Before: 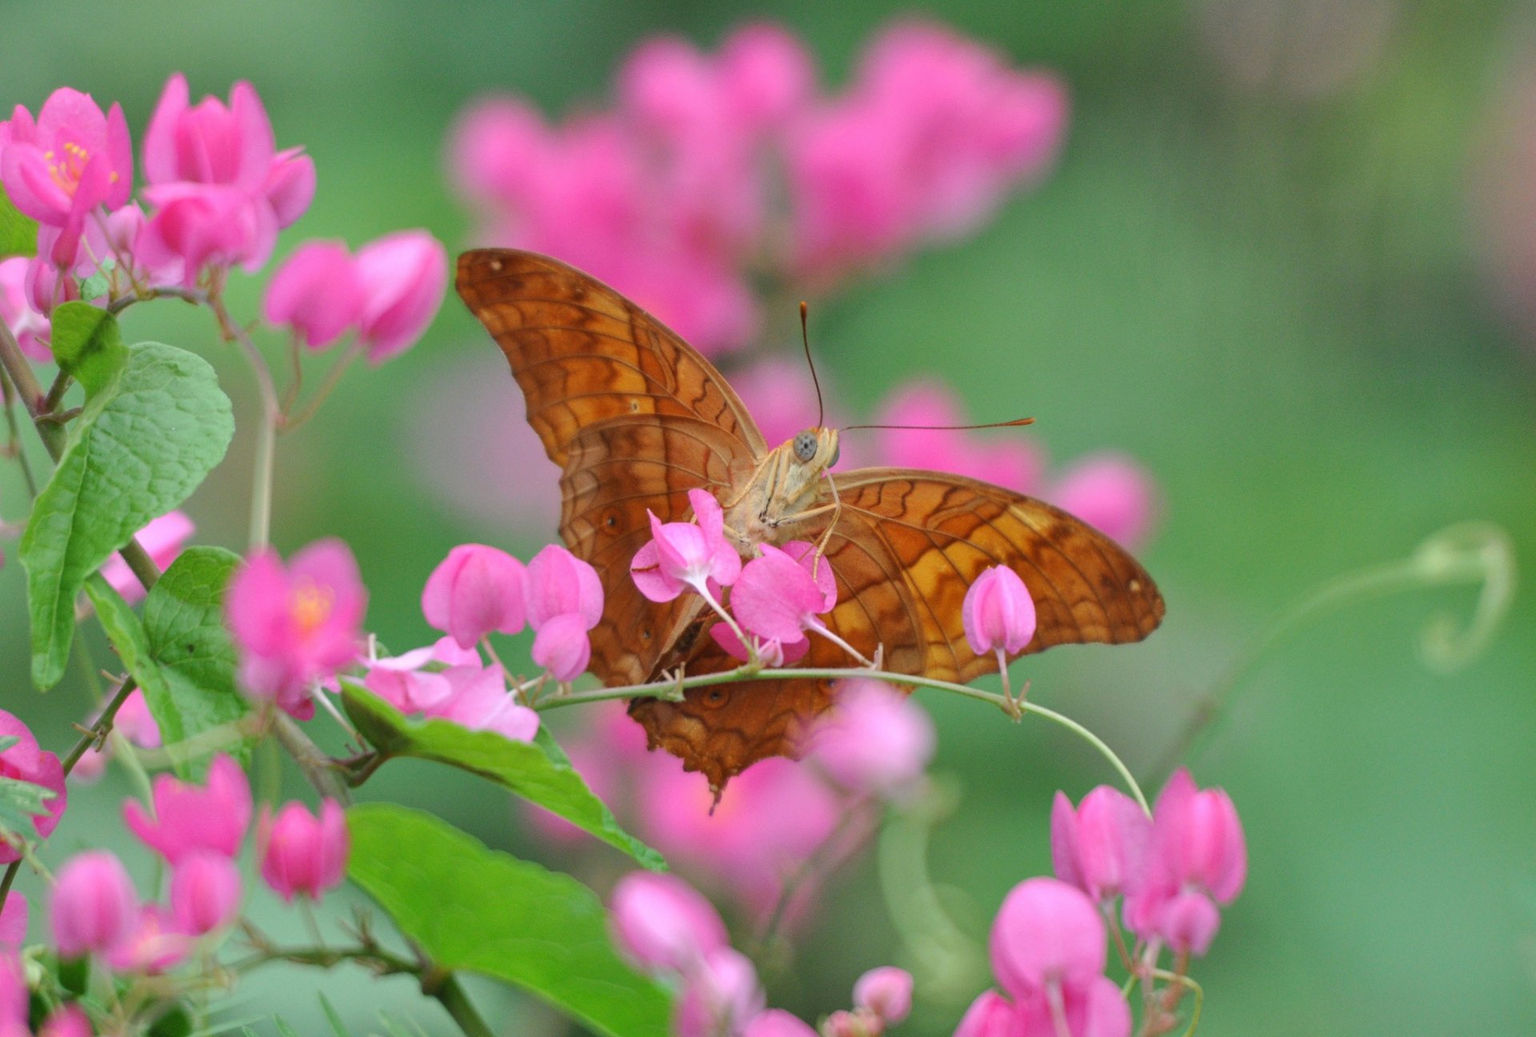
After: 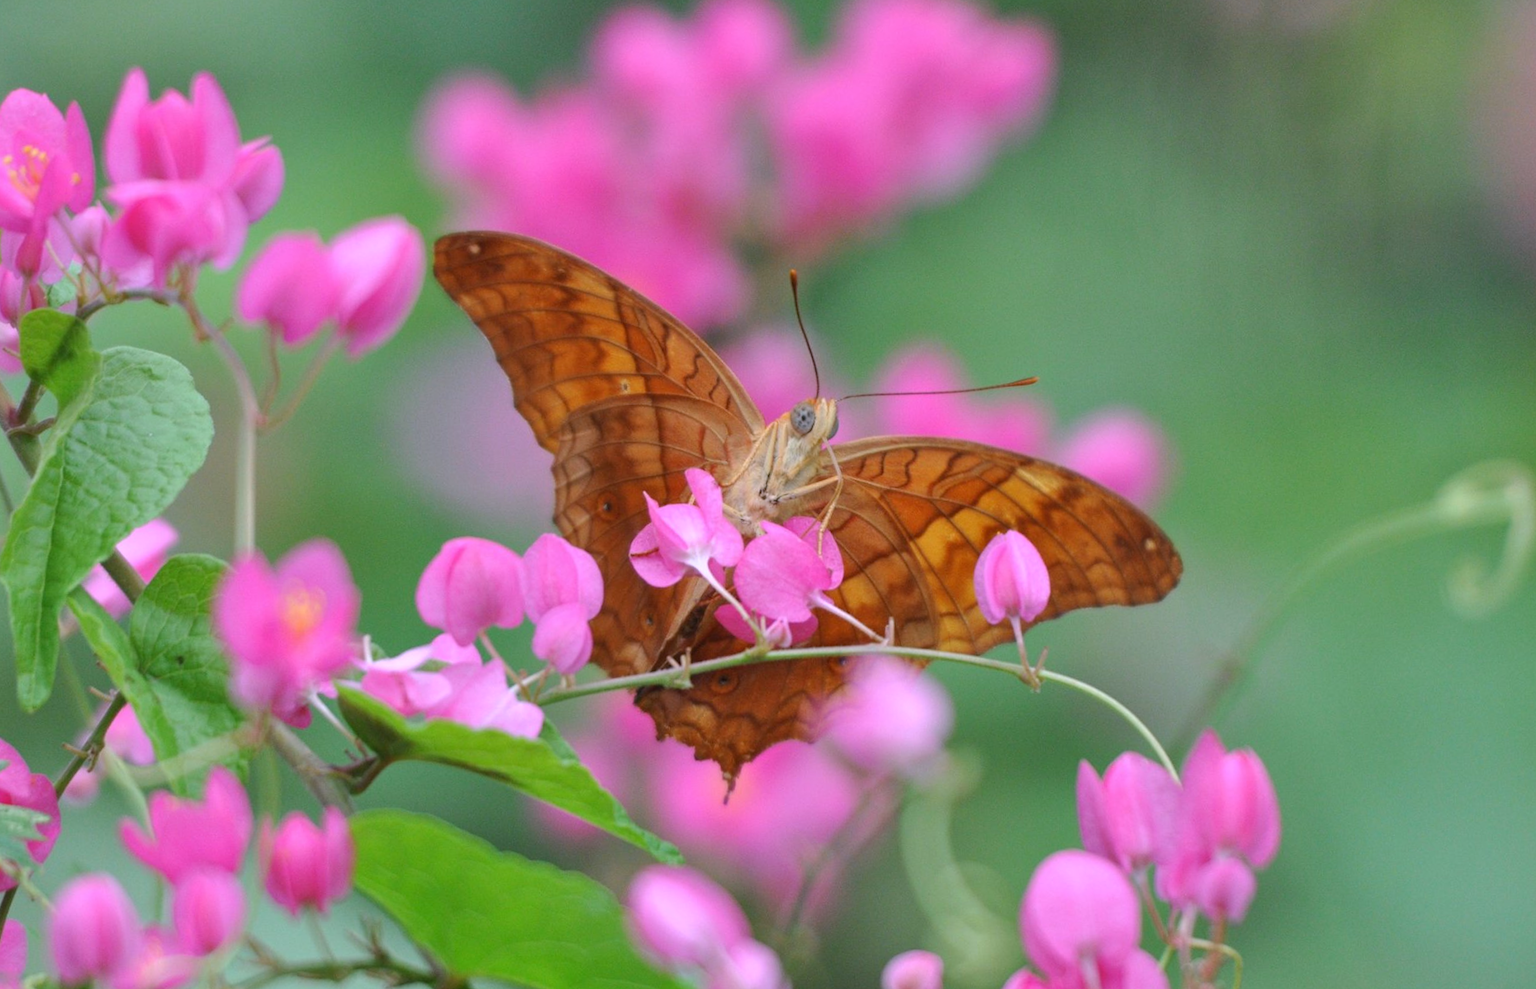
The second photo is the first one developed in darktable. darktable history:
white balance: red 1.004, blue 1.096
rotate and perspective: rotation -3°, crop left 0.031, crop right 0.968, crop top 0.07, crop bottom 0.93
